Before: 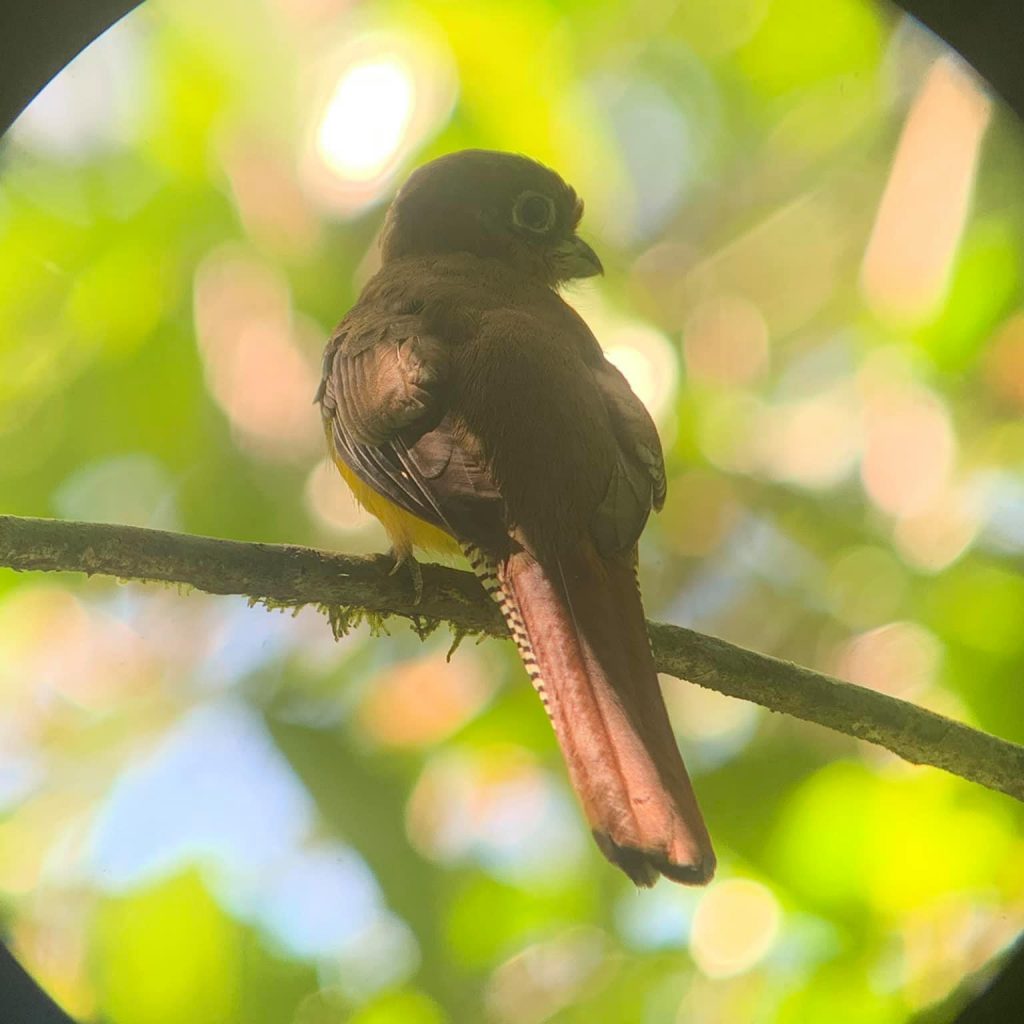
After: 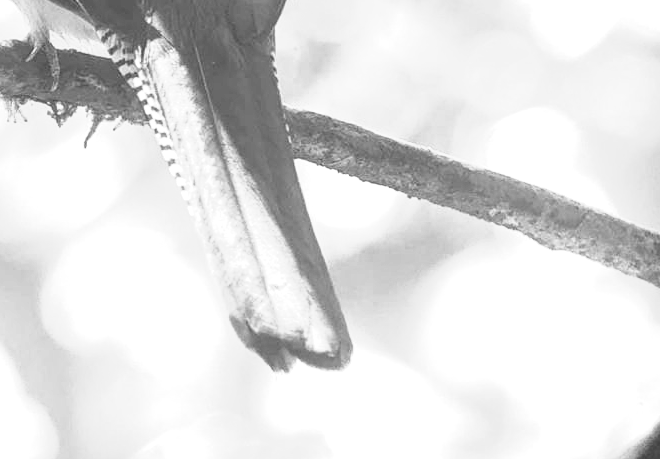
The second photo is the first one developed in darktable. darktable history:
local contrast: on, module defaults
contrast brightness saturation: saturation -0.05
monochrome: on, module defaults
crop and rotate: left 35.509%, top 50.238%, bottom 4.934%
levels: mode automatic, gray 50.8%
tone curve: curves: ch0 [(0, 0.018) (0.162, 0.128) (0.434, 0.478) (0.667, 0.785) (0.819, 0.943) (1, 0.991)]; ch1 [(0, 0) (0.402, 0.36) (0.476, 0.449) (0.506, 0.505) (0.523, 0.518) (0.582, 0.586) (0.641, 0.668) (0.7, 0.741) (1, 1)]; ch2 [(0, 0) (0.416, 0.403) (0.483, 0.472) (0.503, 0.505) (0.521, 0.519) (0.547, 0.561) (0.597, 0.643) (0.699, 0.759) (0.997, 0.858)], color space Lab, independent channels
exposure: black level correction 0, exposure 1.2 EV, compensate highlight preservation false
